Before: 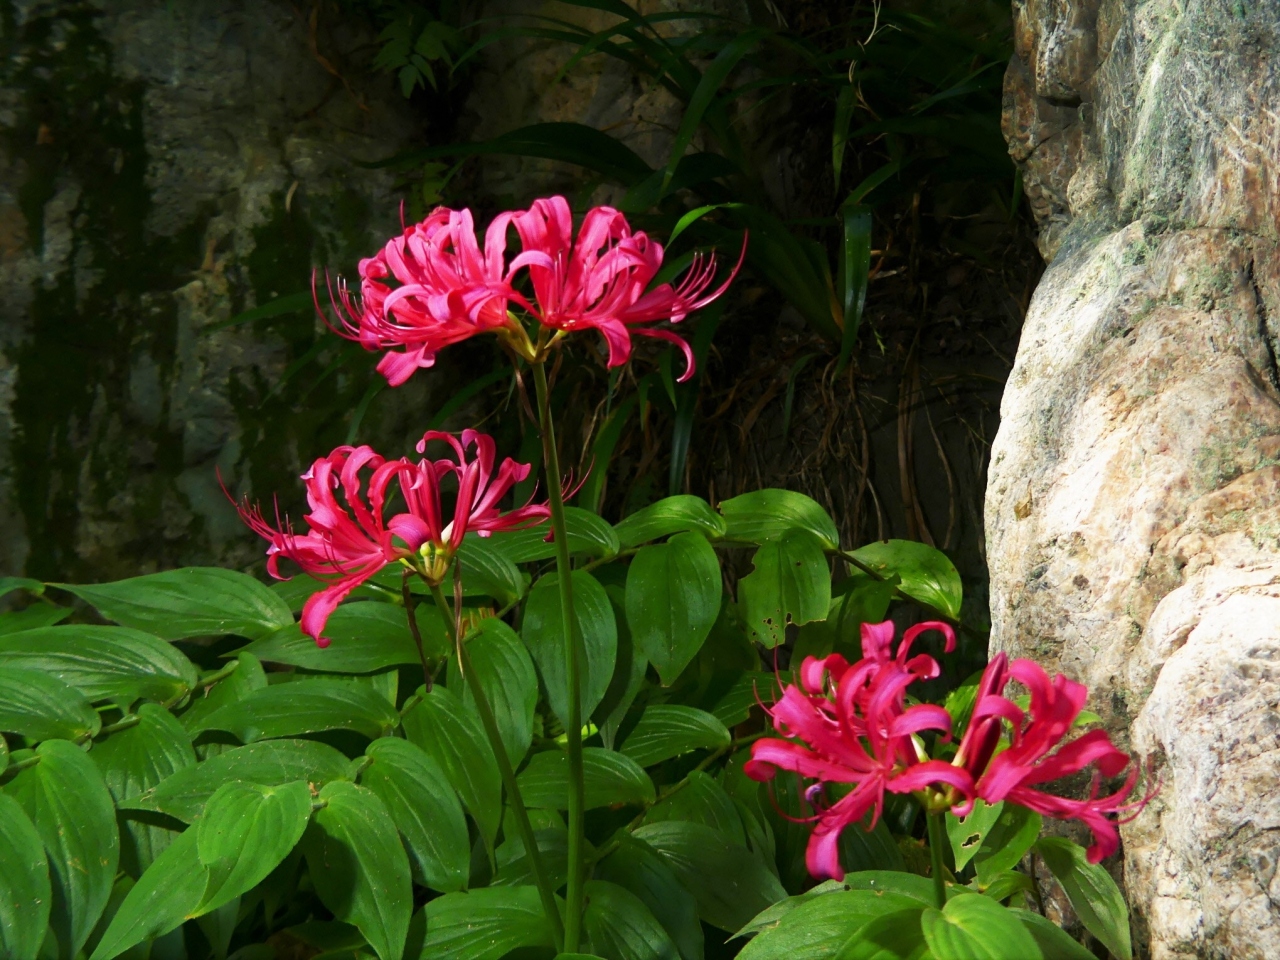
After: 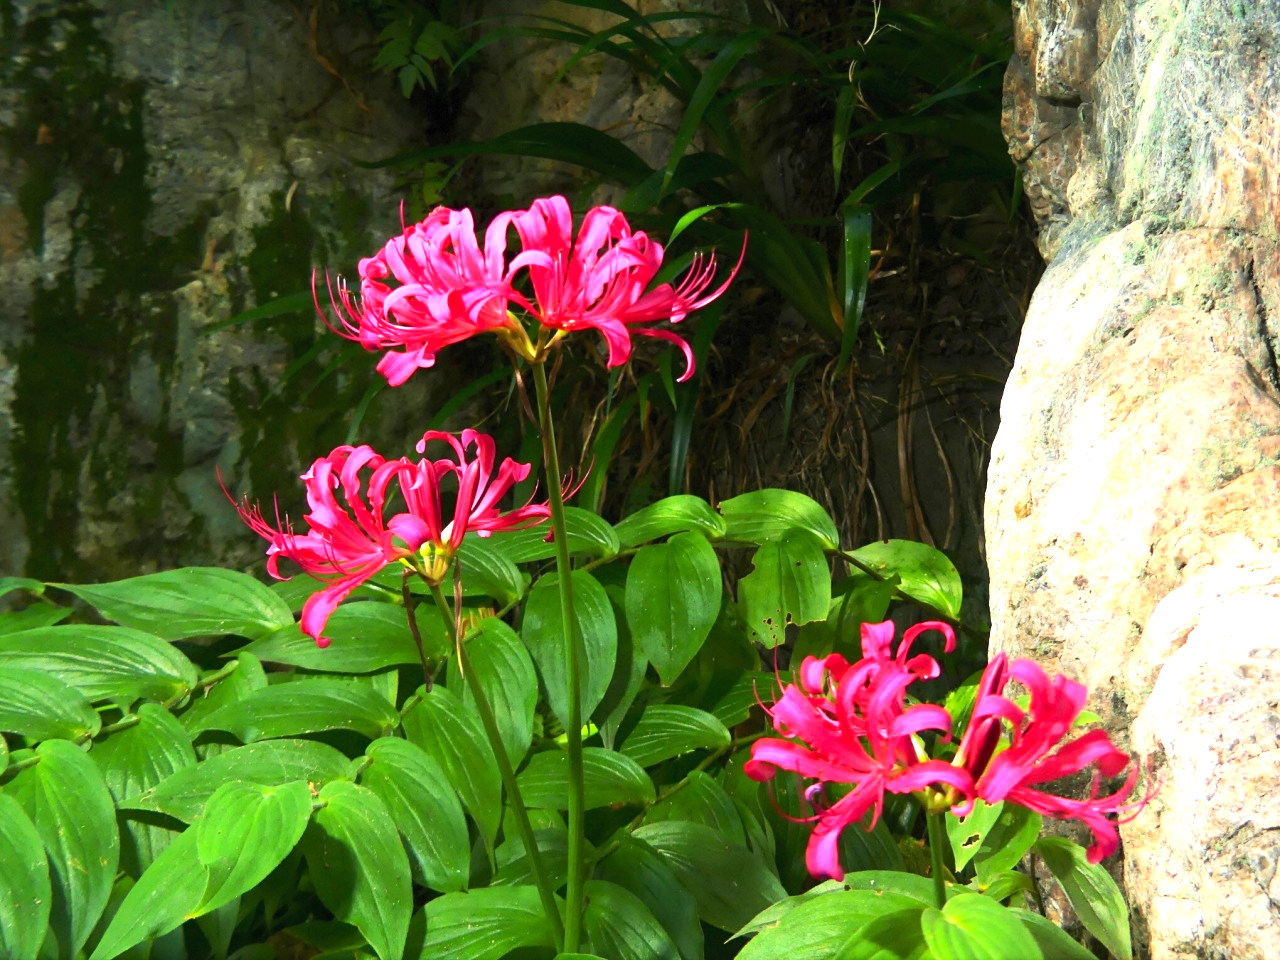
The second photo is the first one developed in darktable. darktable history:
contrast brightness saturation: contrast 0.197, brightness 0.145, saturation 0.141
exposure: black level correction 0, exposure 0.892 EV, compensate exposure bias true, compensate highlight preservation false
